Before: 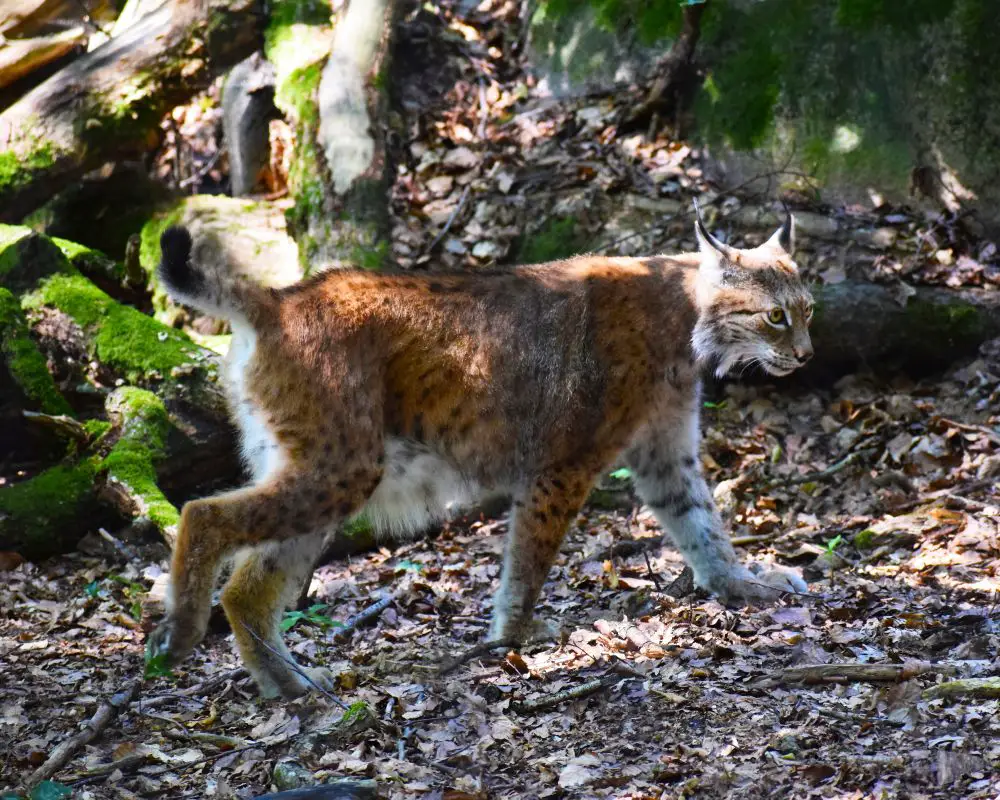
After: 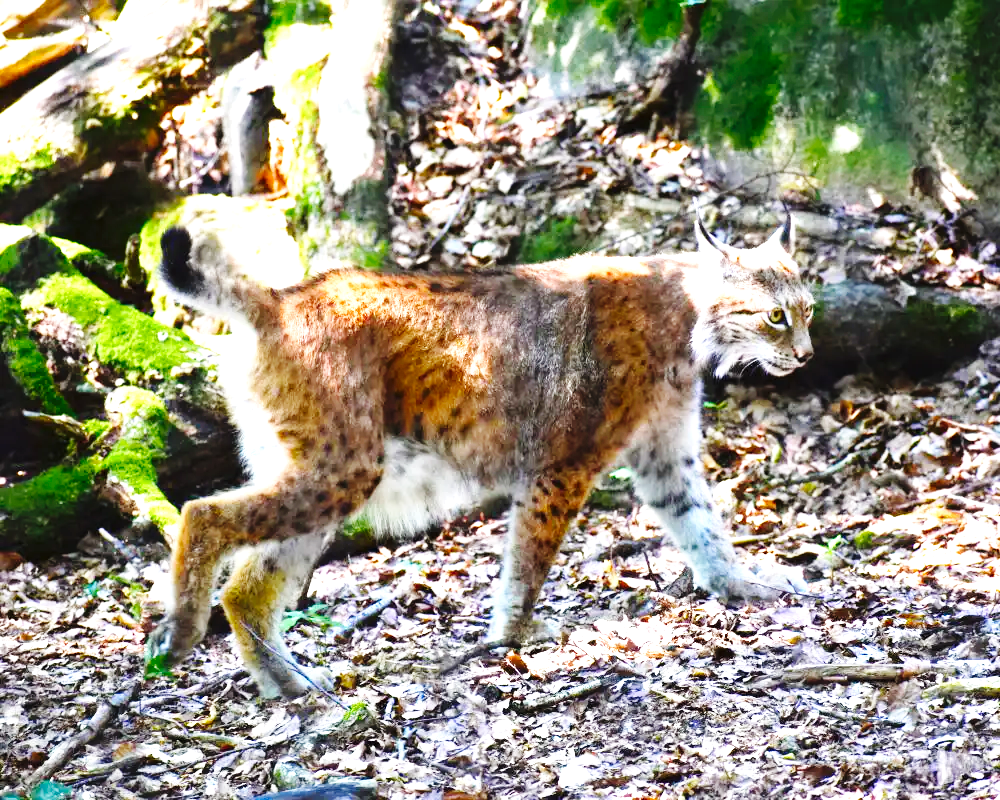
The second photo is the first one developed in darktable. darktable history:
base curve: curves: ch0 [(0, 0) (0.036, 0.025) (0.121, 0.166) (0.206, 0.329) (0.605, 0.79) (1, 1)], preserve colors none
exposure: black level correction 0, exposure 1.465 EV, compensate exposure bias true, compensate highlight preservation false
